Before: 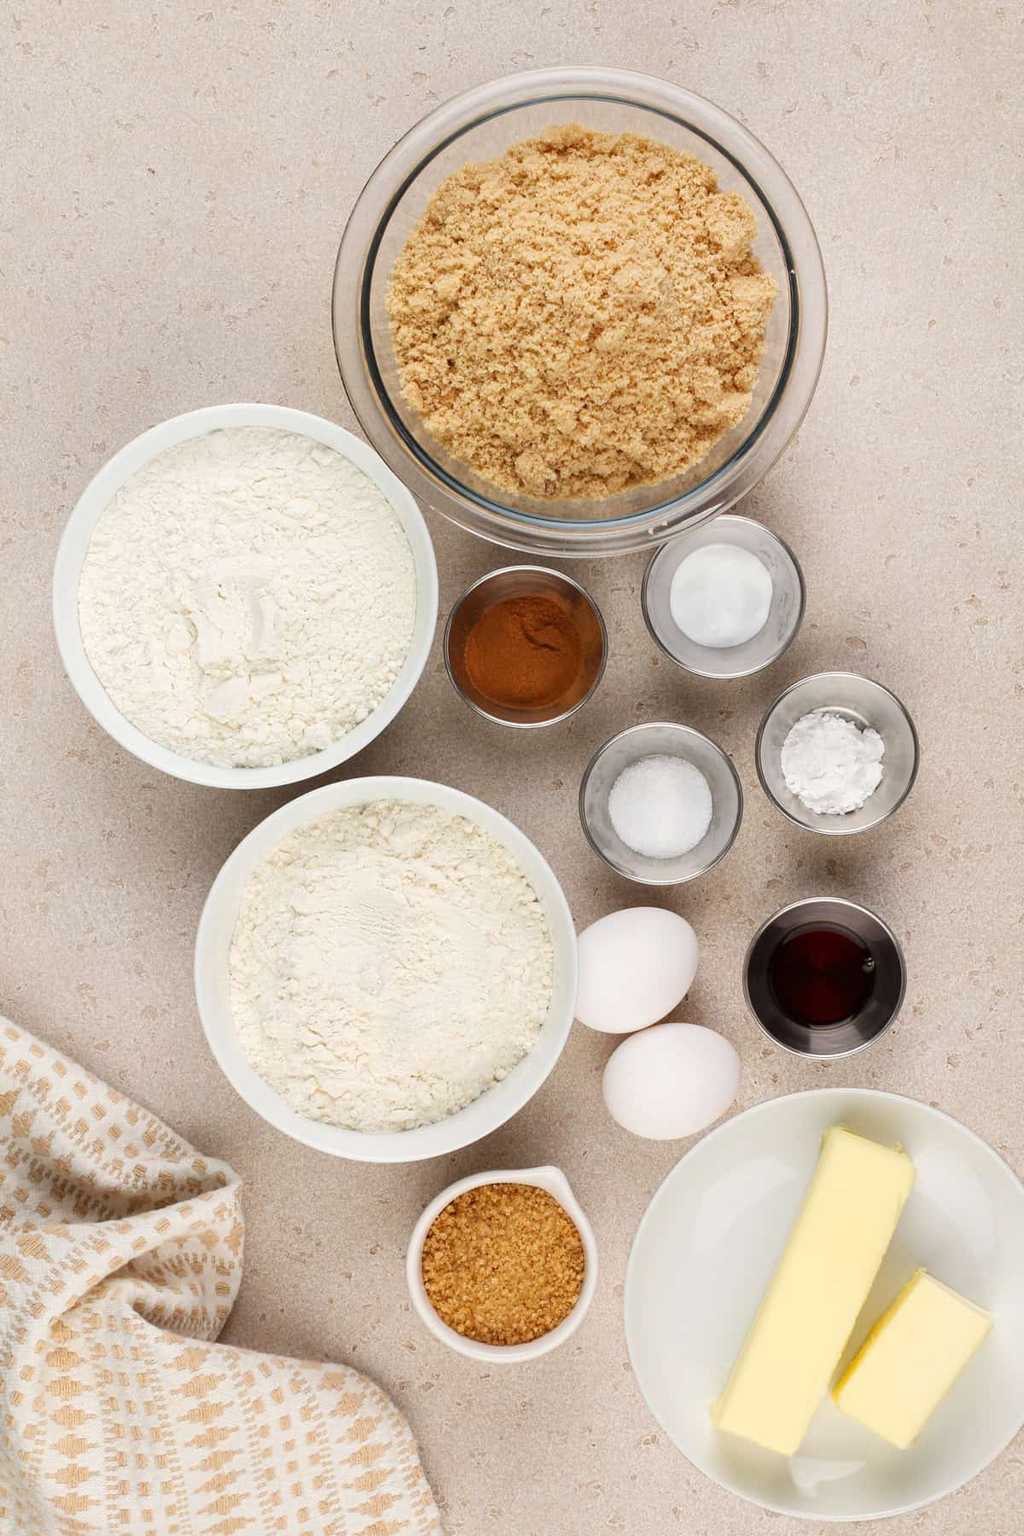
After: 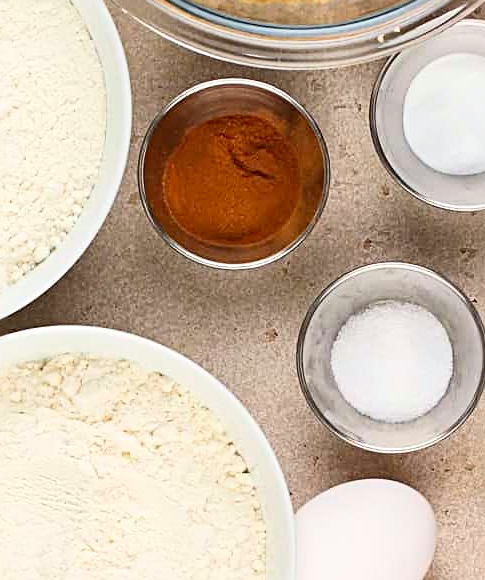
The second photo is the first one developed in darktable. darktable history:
sharpen: radius 3.13
contrast brightness saturation: contrast 0.202, brightness 0.156, saturation 0.217
crop: left 31.867%, top 32.46%, right 27.635%, bottom 35.277%
haze removal: compatibility mode true, adaptive false
